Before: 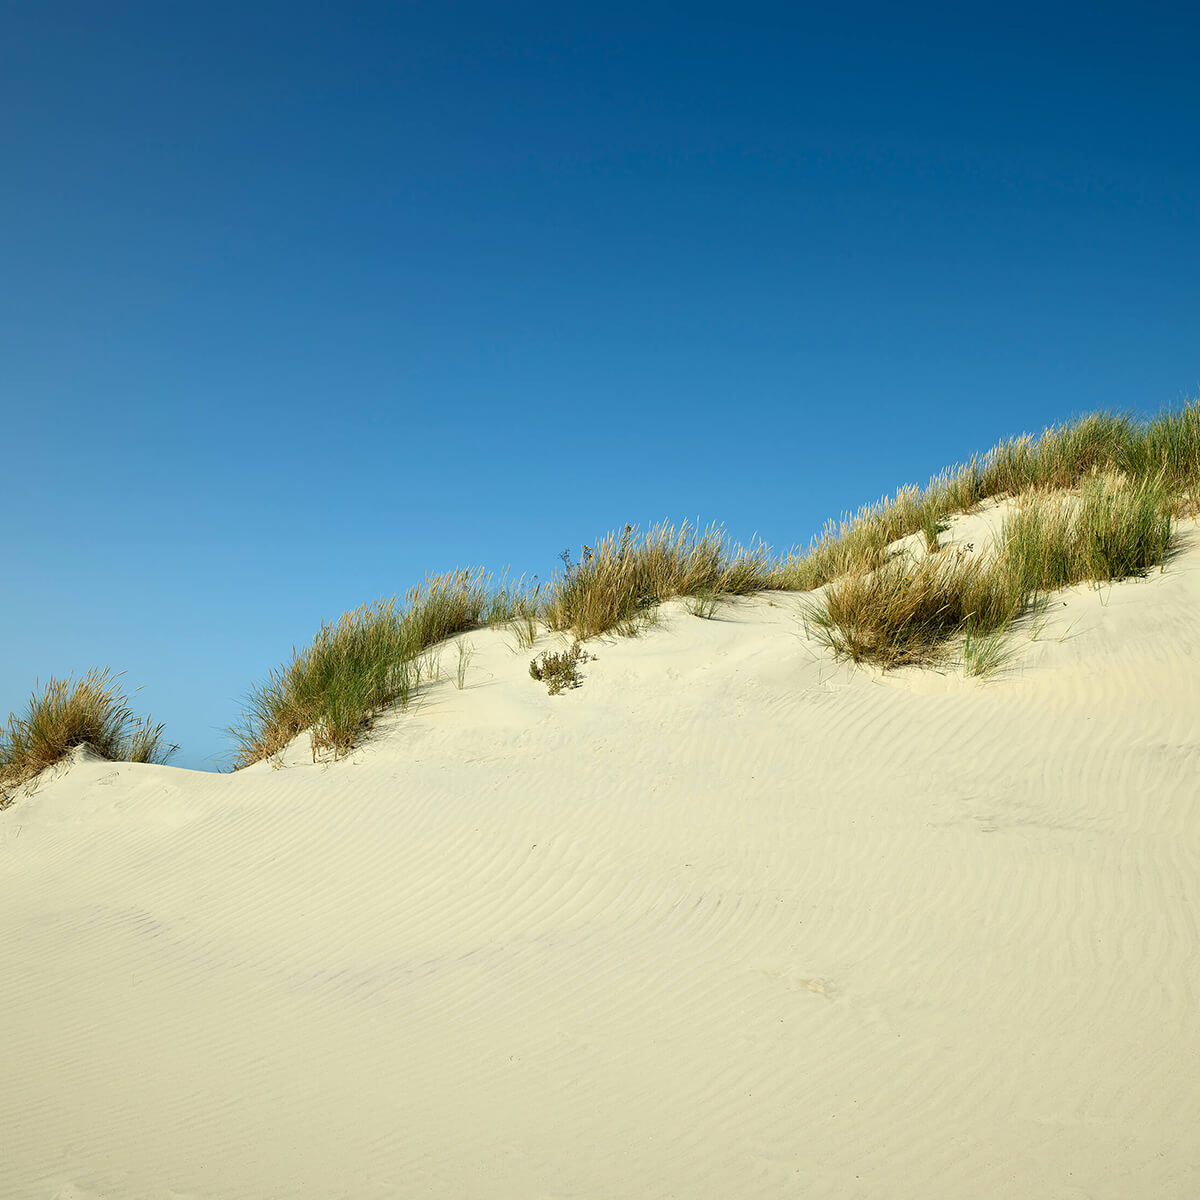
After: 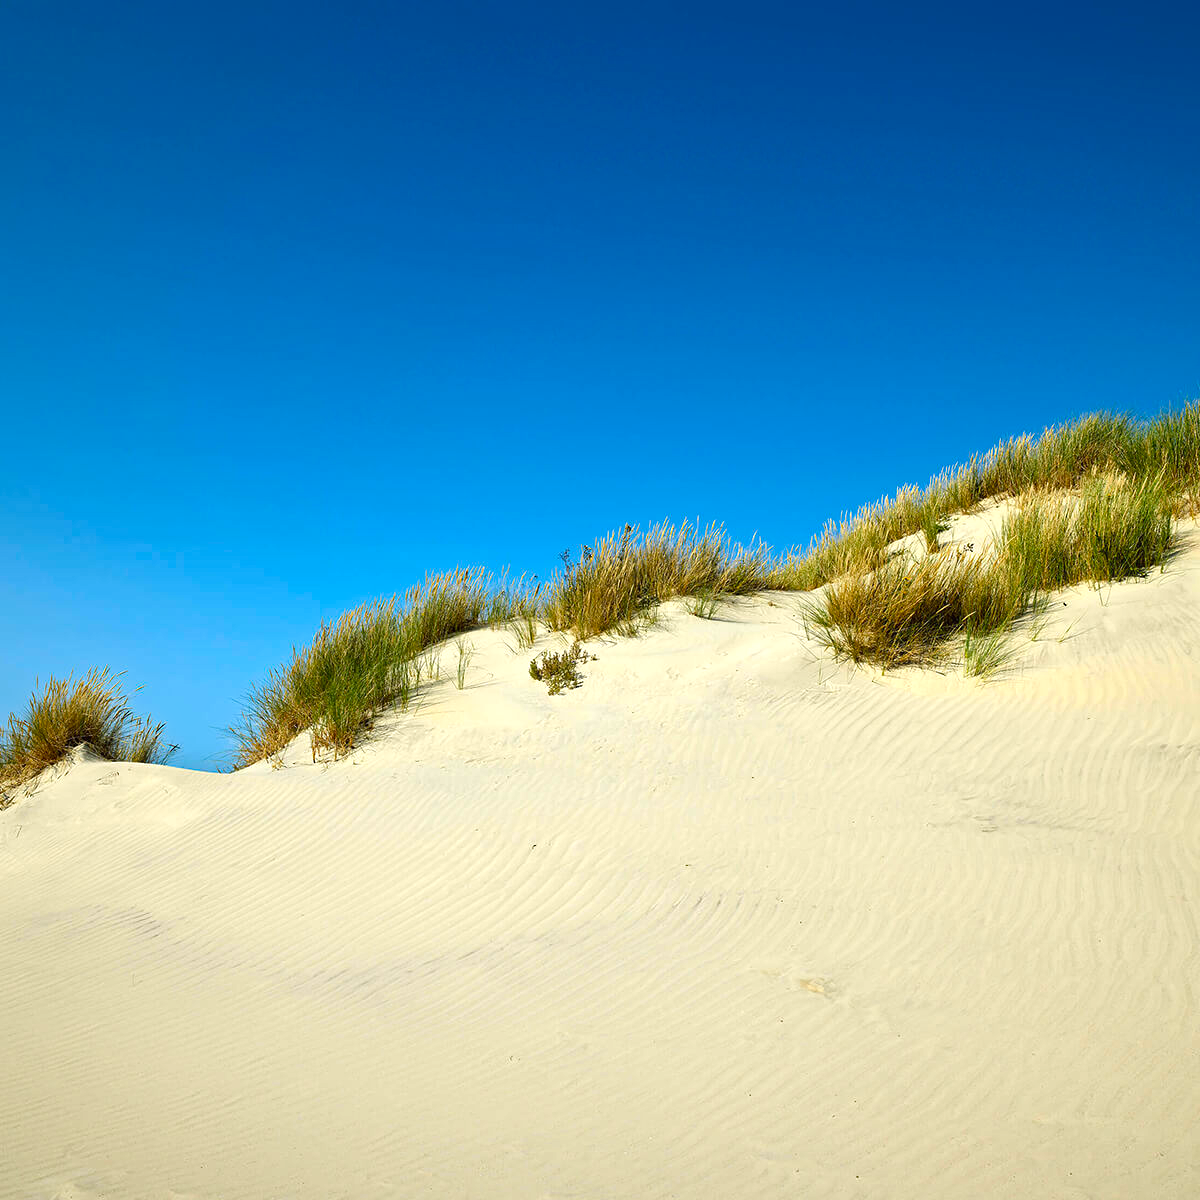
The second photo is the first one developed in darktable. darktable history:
white balance: red 1.009, blue 1.027
haze removal: strength 0.29, distance 0.25, compatibility mode true, adaptive false
color balance: lift [1, 1.001, 0.999, 1.001], gamma [1, 1.004, 1.007, 0.993], gain [1, 0.991, 0.987, 1.013], contrast 7.5%, contrast fulcrum 10%, output saturation 115%
